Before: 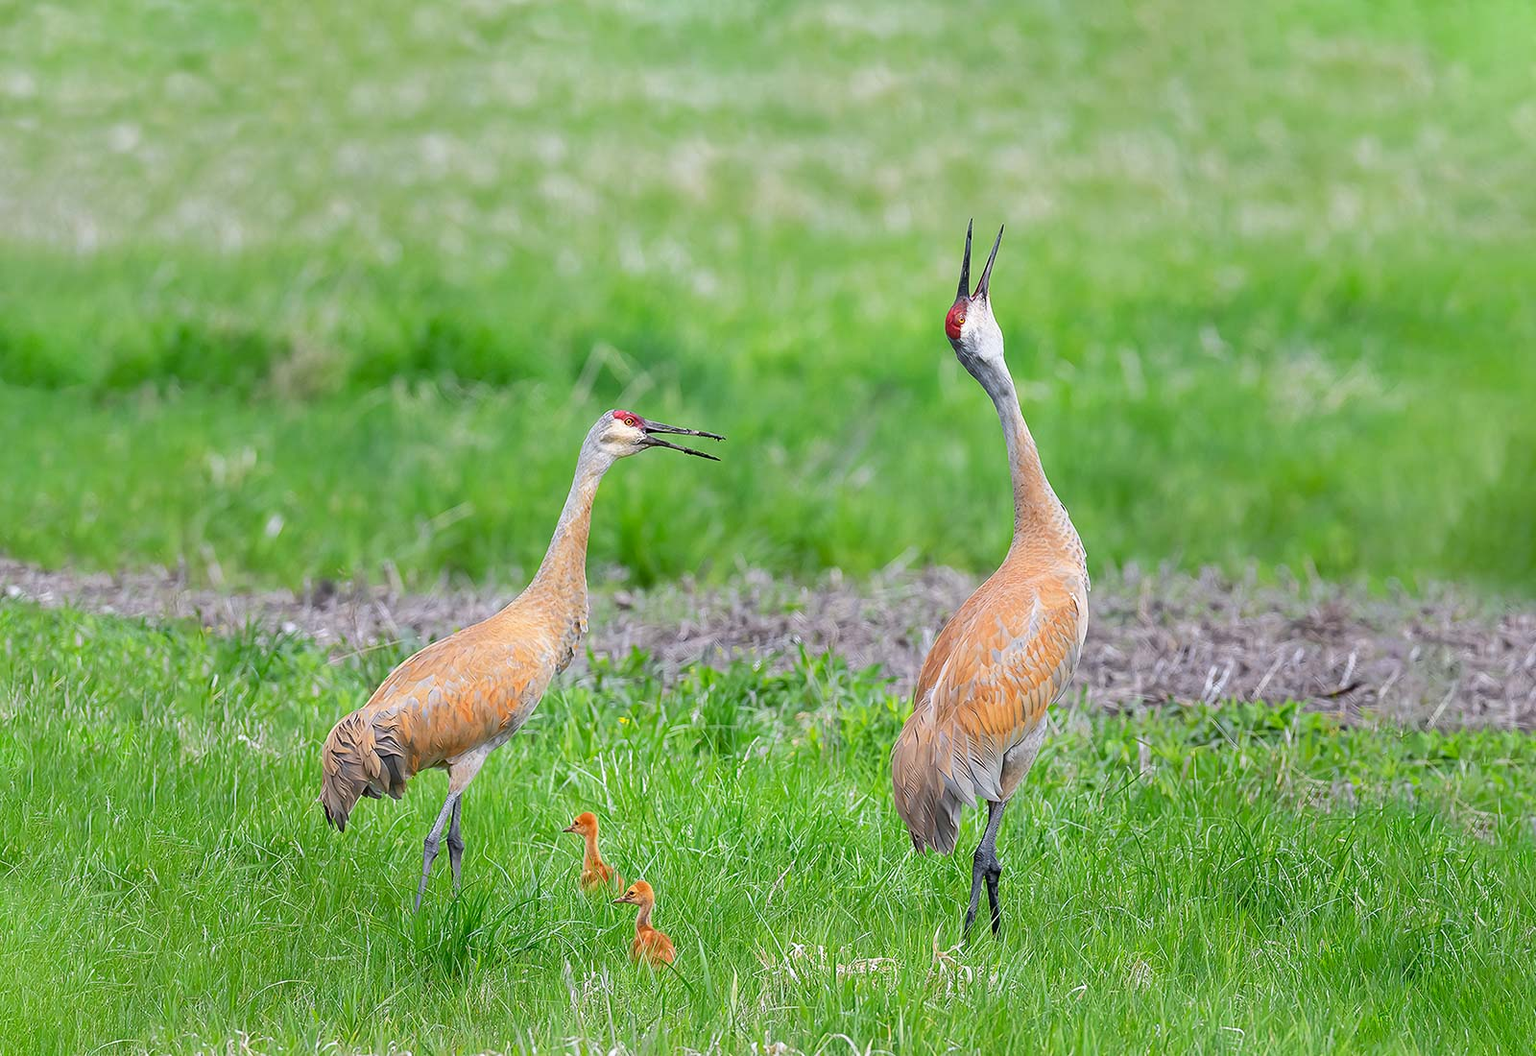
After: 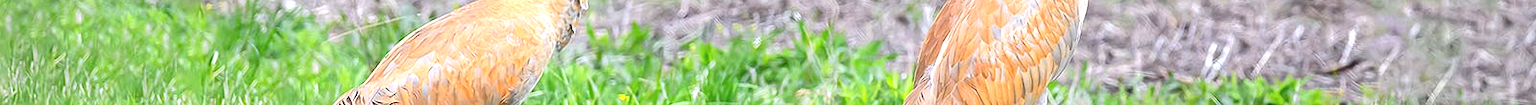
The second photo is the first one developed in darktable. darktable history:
tone equalizer: on, module defaults
crop and rotate: top 59.084%, bottom 30.916%
exposure: black level correction -0.005, exposure 0.622 EV, compensate highlight preservation false
vignetting: fall-off radius 60.92%
